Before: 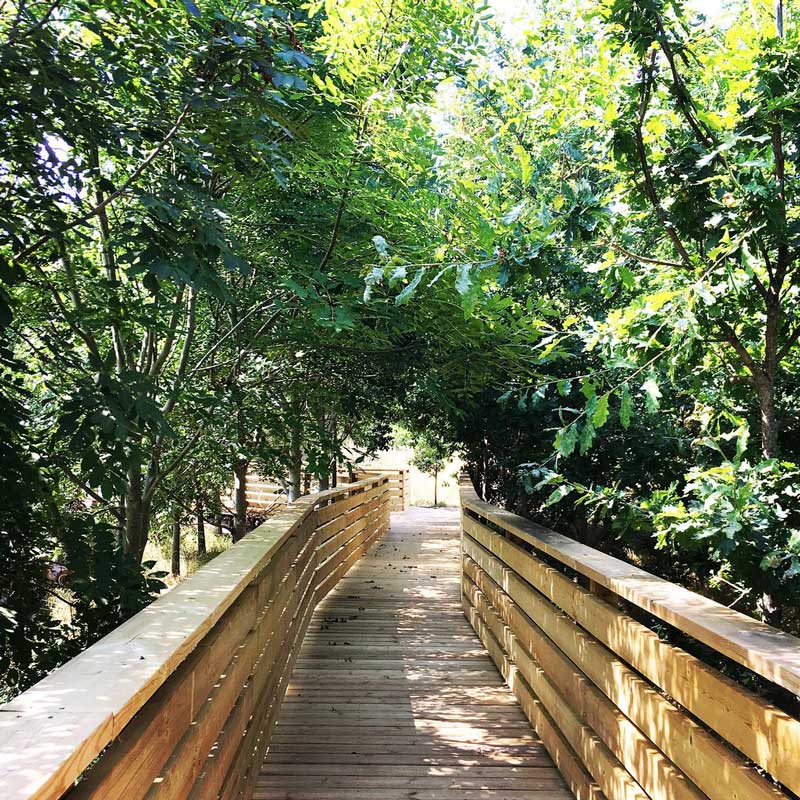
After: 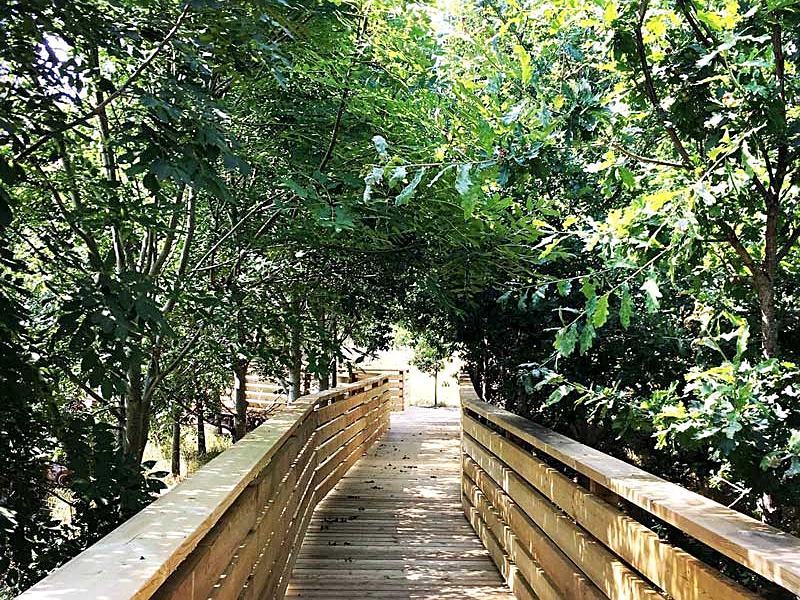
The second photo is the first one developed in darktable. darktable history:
local contrast: mode bilateral grid, contrast 20, coarseness 100, detail 150%, midtone range 0.2
crop and rotate: top 12.5%, bottom 12.5%
sharpen: on, module defaults
